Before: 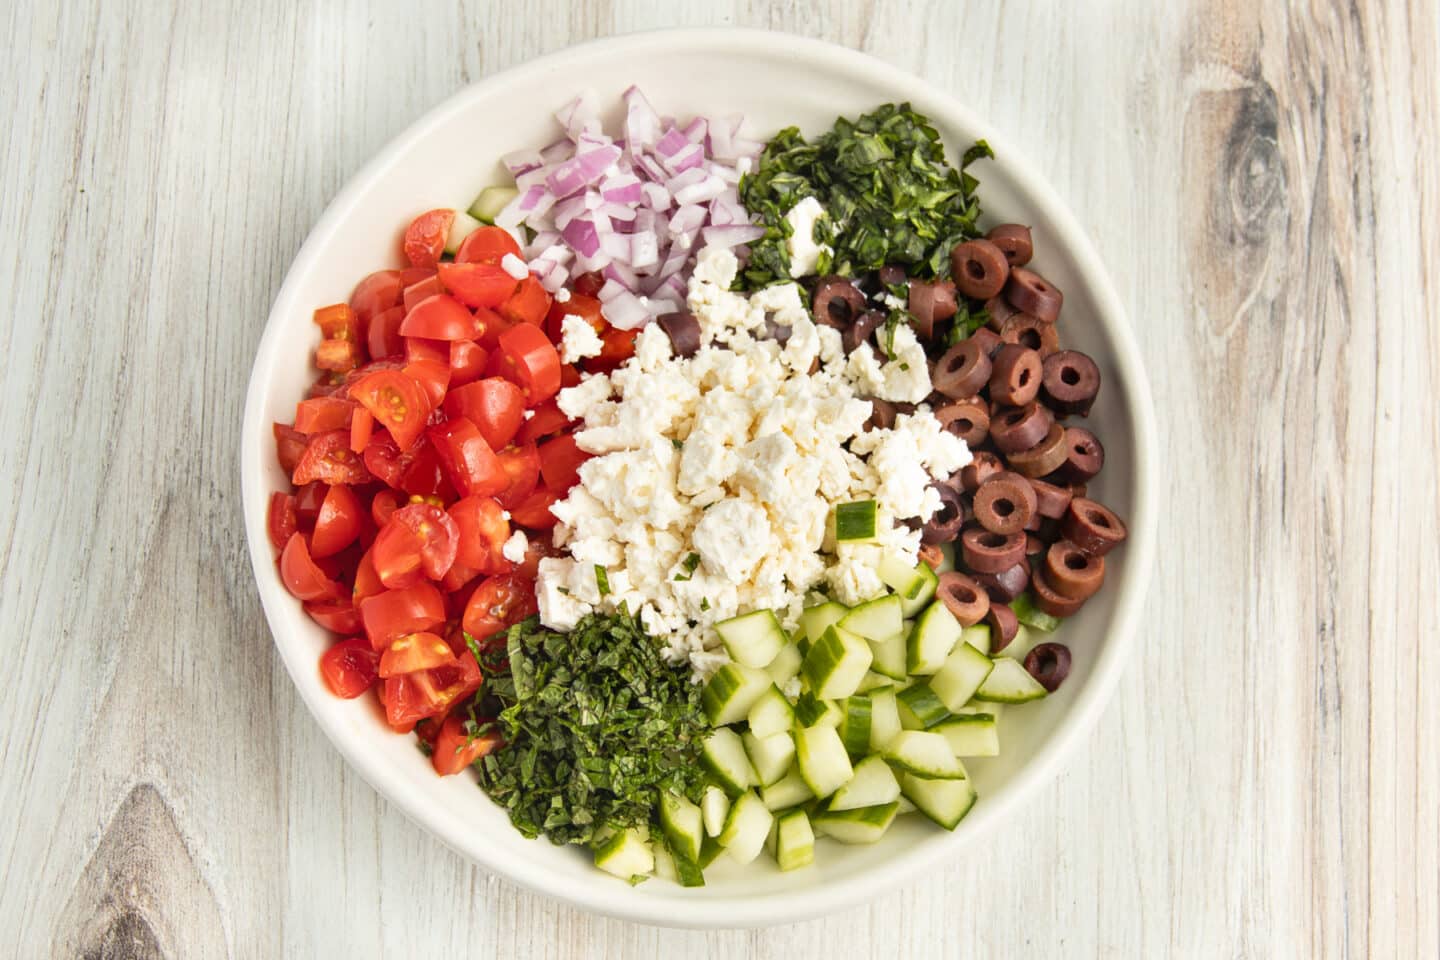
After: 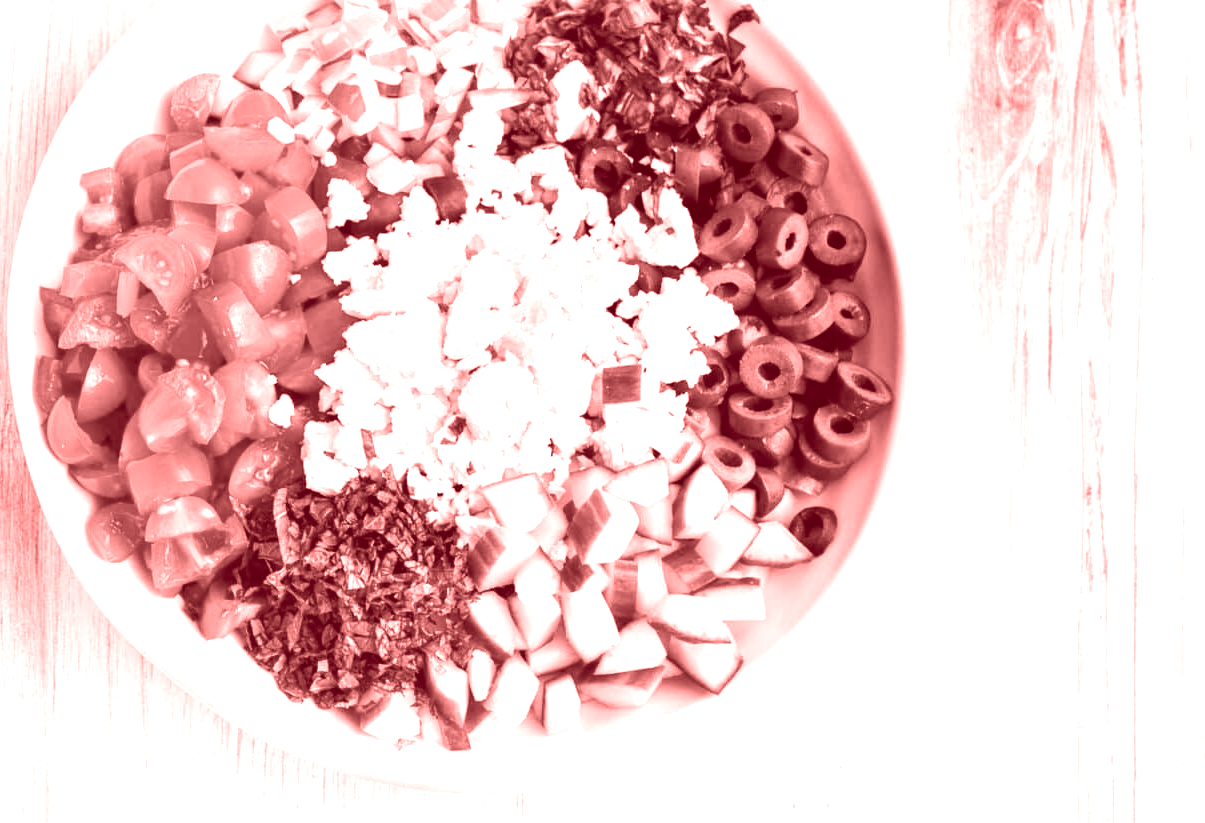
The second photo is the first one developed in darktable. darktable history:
colorize: saturation 60%, source mix 100%
crop: left 16.315%, top 14.246%
tone equalizer: -8 EV -0.75 EV, -7 EV -0.7 EV, -6 EV -0.6 EV, -5 EV -0.4 EV, -3 EV 0.4 EV, -2 EV 0.6 EV, -1 EV 0.7 EV, +0 EV 0.75 EV, edges refinement/feathering 500, mask exposure compensation -1.57 EV, preserve details no
white balance: red 1, blue 1
